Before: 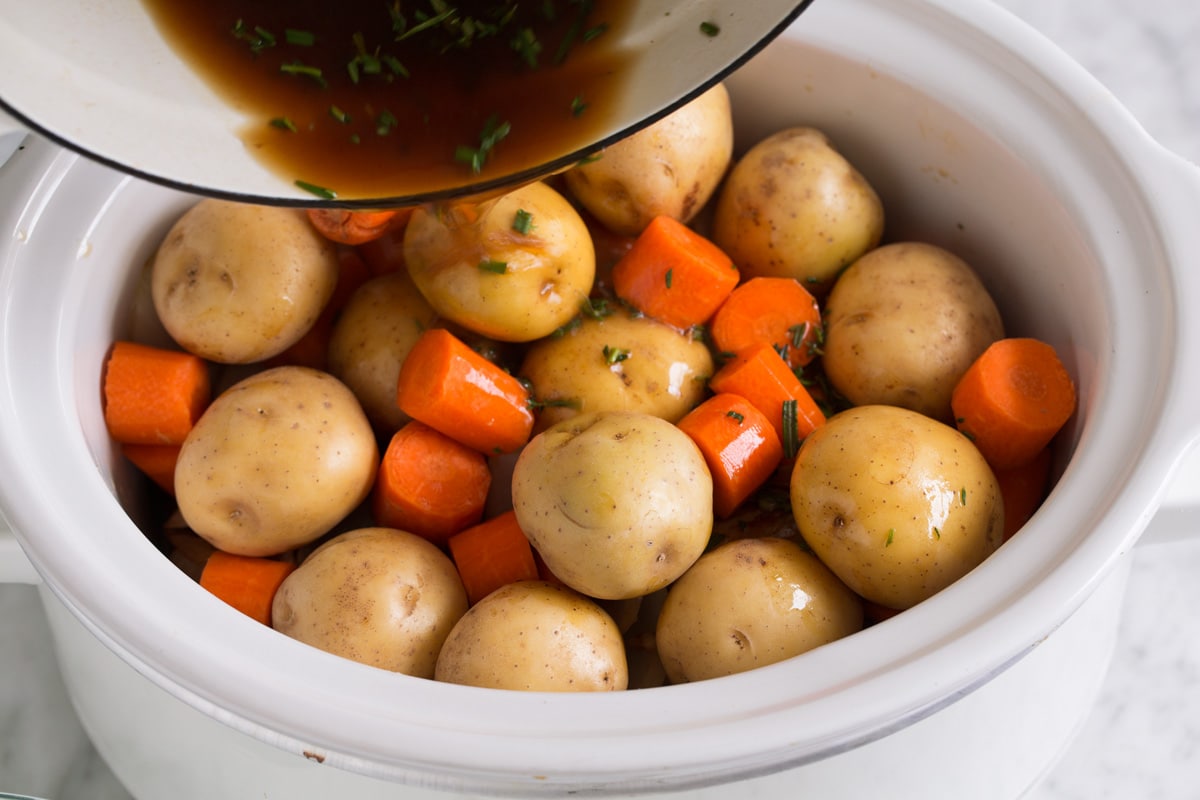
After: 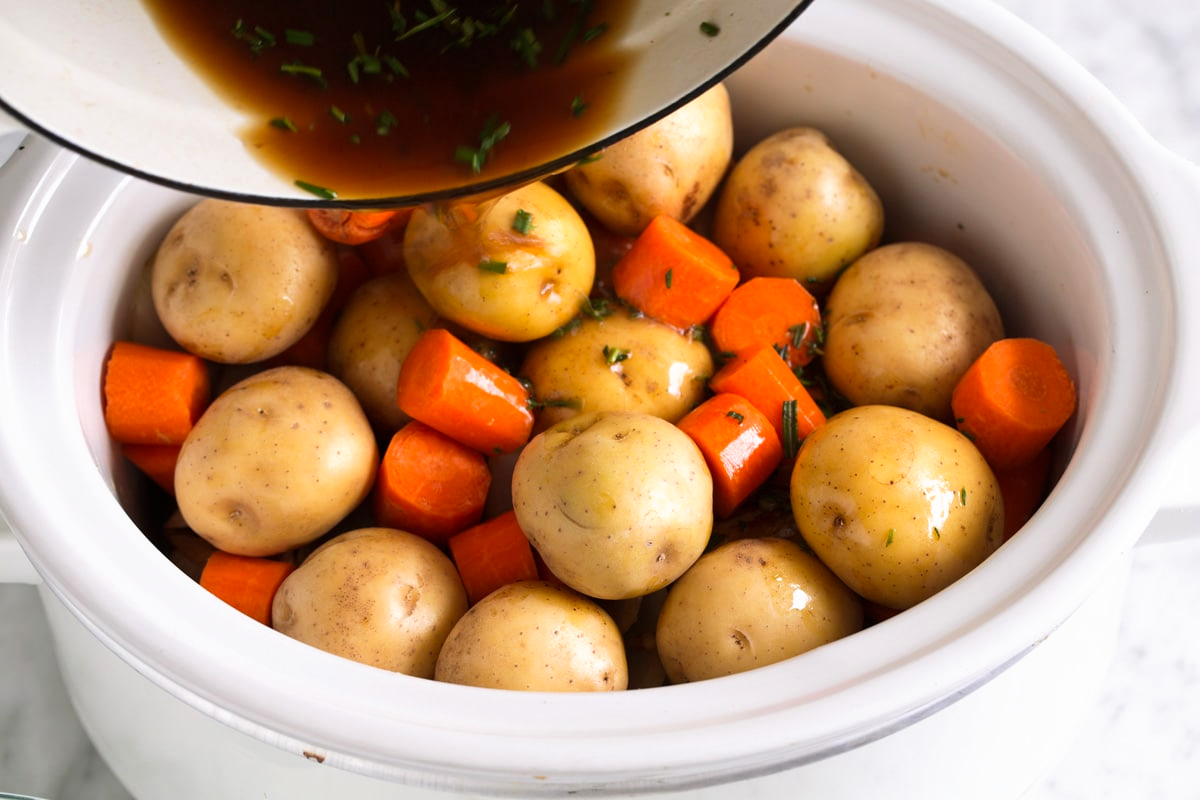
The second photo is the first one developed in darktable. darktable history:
tone curve: curves: ch0 [(0, 0) (0.003, 0.002) (0.011, 0.009) (0.025, 0.021) (0.044, 0.037) (0.069, 0.058) (0.1, 0.083) (0.136, 0.122) (0.177, 0.165) (0.224, 0.216) (0.277, 0.277) (0.335, 0.344) (0.399, 0.418) (0.468, 0.499) (0.543, 0.586) (0.623, 0.679) (0.709, 0.779) (0.801, 0.877) (0.898, 0.977) (1, 1)], preserve colors none
